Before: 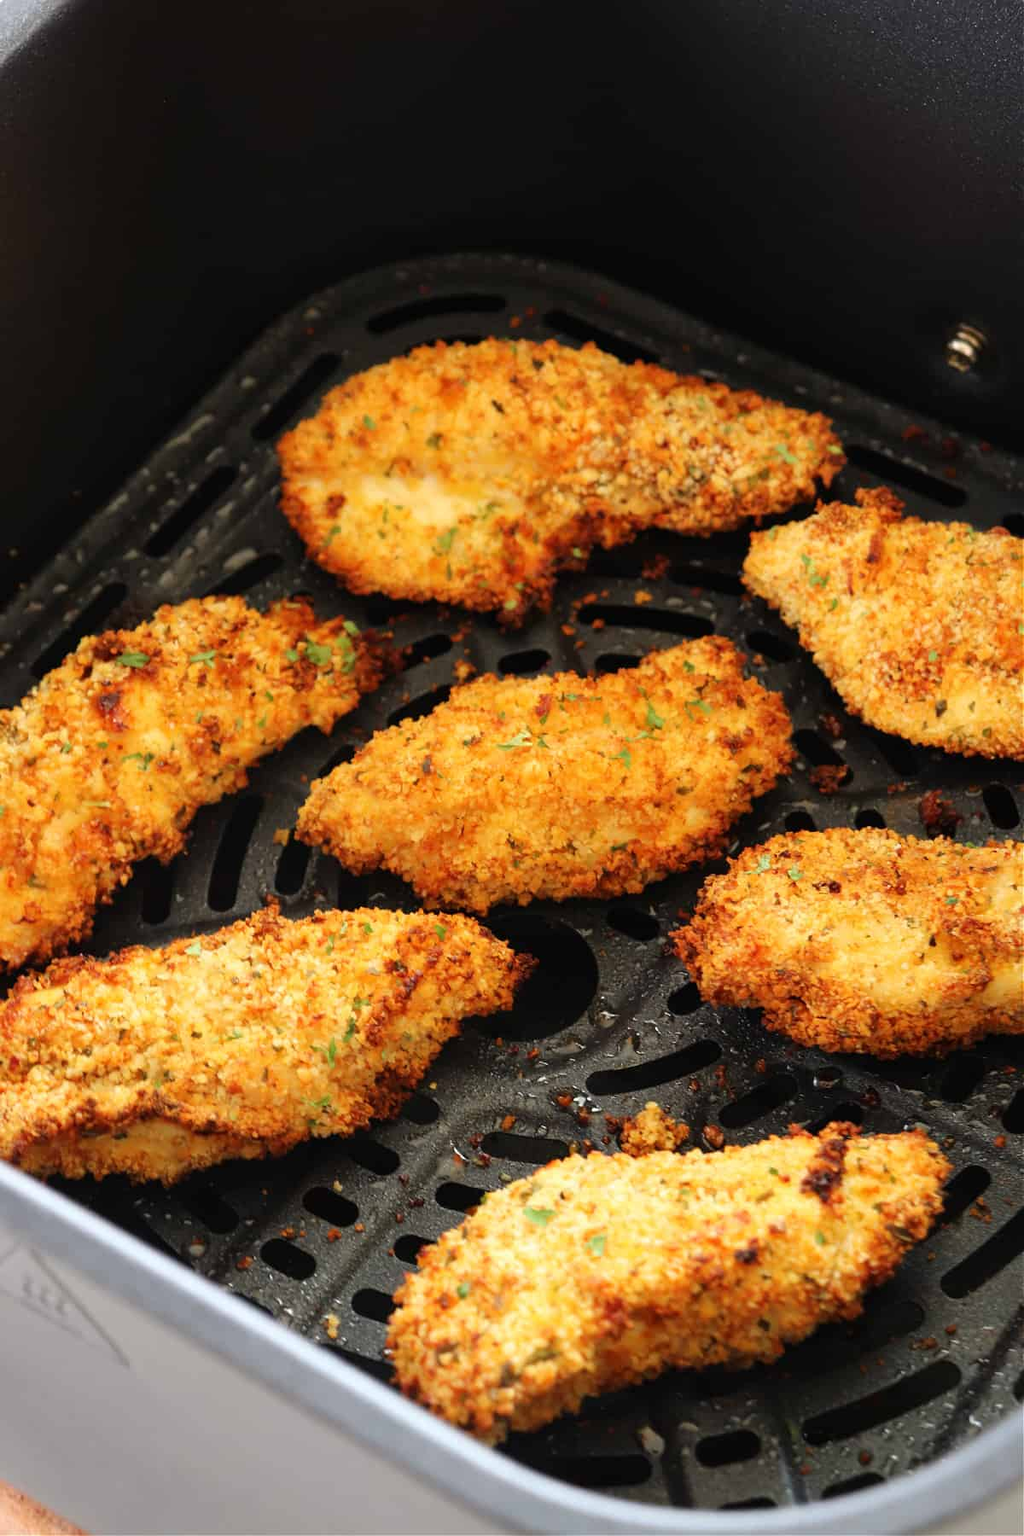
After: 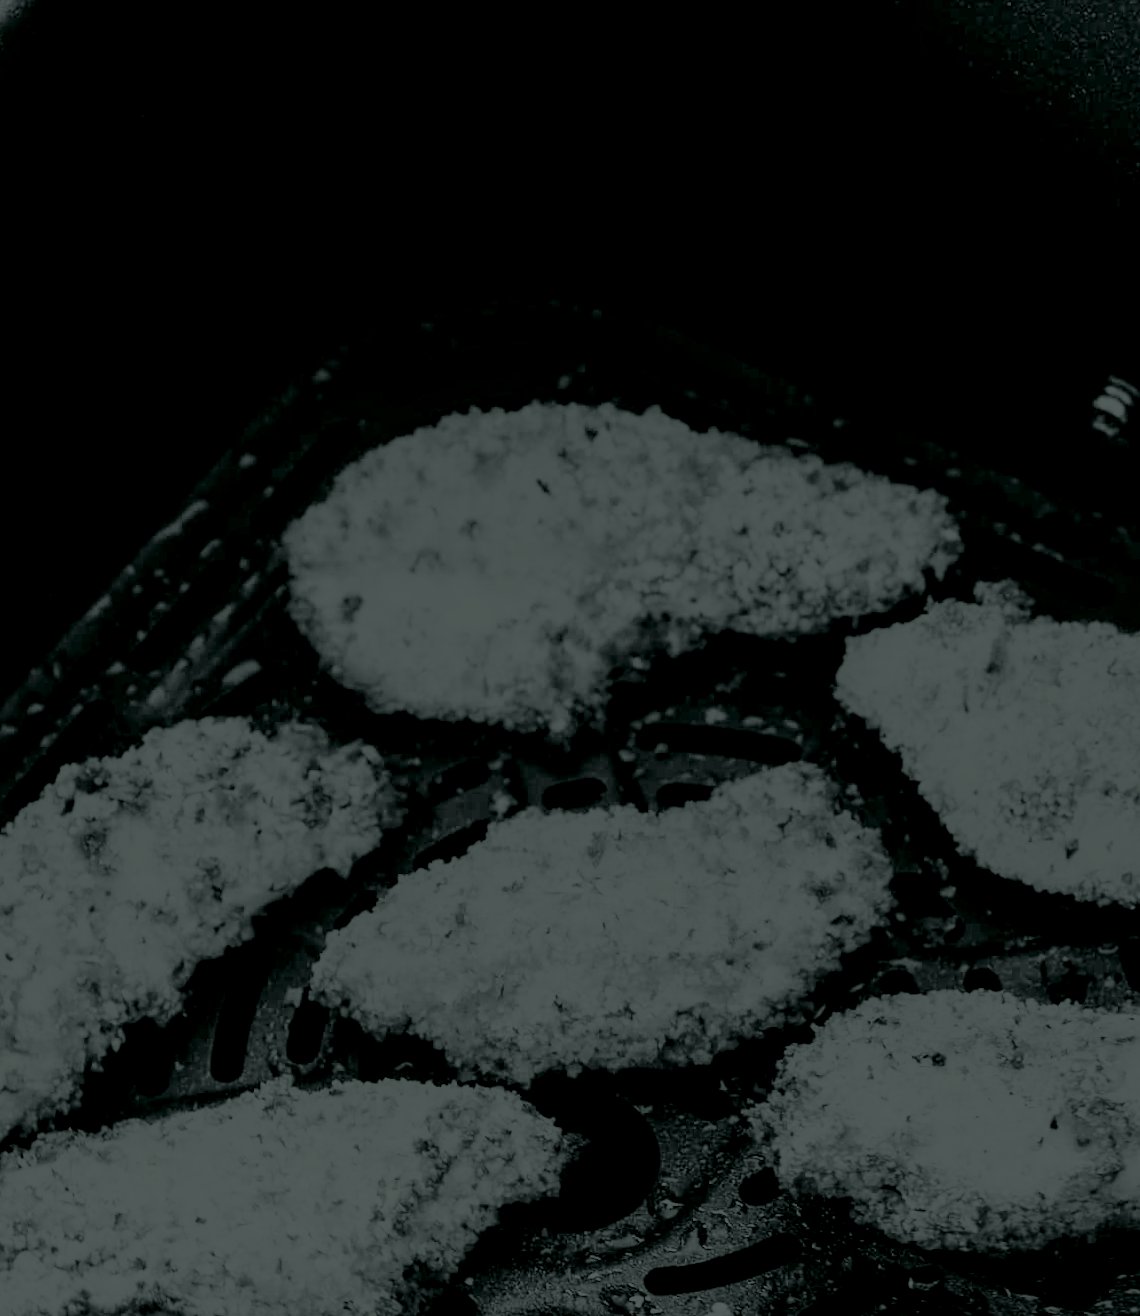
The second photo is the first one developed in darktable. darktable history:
contrast brightness saturation: contrast 0.2, brightness 0.16, saturation 0.22
rotate and perspective: rotation 0.074°, lens shift (vertical) 0.096, lens shift (horizontal) -0.041, crop left 0.043, crop right 0.952, crop top 0.024, crop bottom 0.979
colorize: hue 90°, saturation 19%, lightness 1.59%, version 1
crop: bottom 24.967%
base curve: curves: ch0 [(0, 0) (0.028, 0.03) (0.121, 0.232) (0.46, 0.748) (0.859, 0.968) (1, 1)], preserve colors none
local contrast: on, module defaults
tone curve: curves: ch0 [(0, 0) (0.003, 0.019) (0.011, 0.022) (0.025, 0.025) (0.044, 0.04) (0.069, 0.069) (0.1, 0.108) (0.136, 0.152) (0.177, 0.199) (0.224, 0.26) (0.277, 0.321) (0.335, 0.392) (0.399, 0.472) (0.468, 0.547) (0.543, 0.624) (0.623, 0.713) (0.709, 0.786) (0.801, 0.865) (0.898, 0.939) (1, 1)], preserve colors none
